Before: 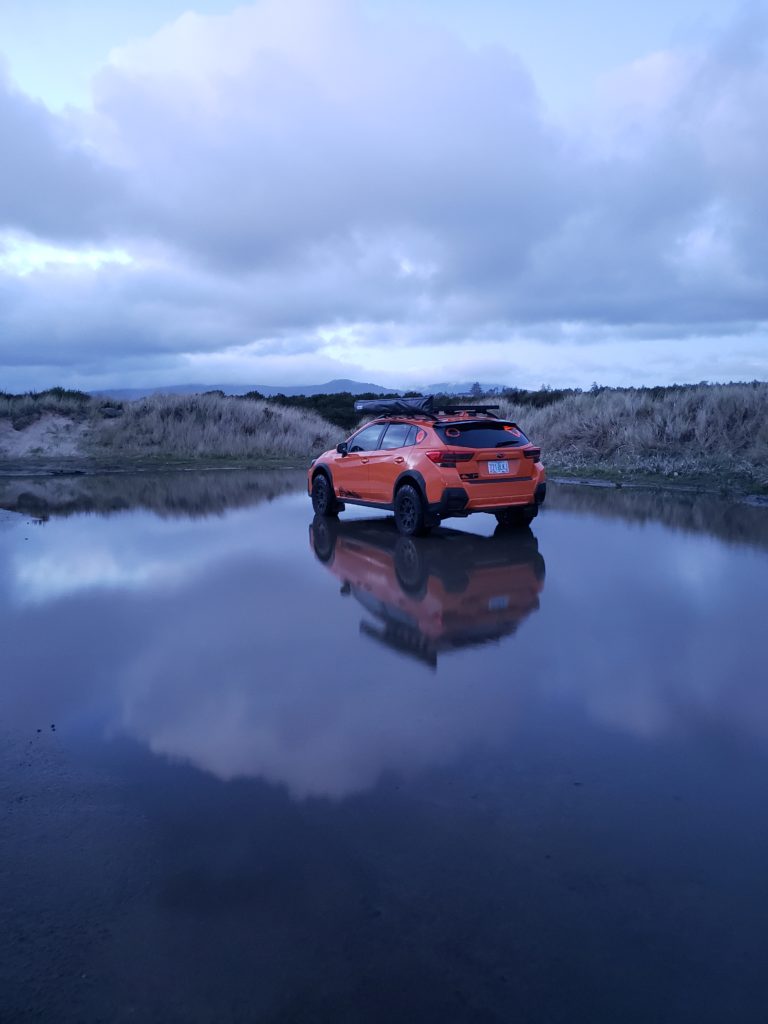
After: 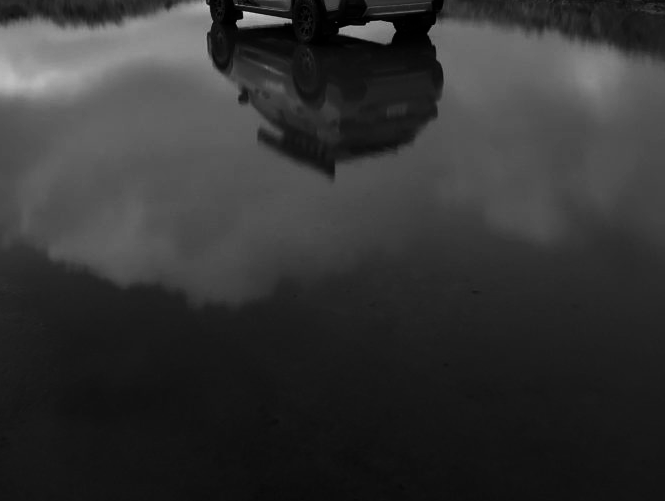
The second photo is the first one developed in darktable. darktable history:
crop and rotate: left 13.306%, top 48.129%, bottom 2.928%
monochrome: on, module defaults
white balance: red 0.982, blue 1.018
contrast brightness saturation: contrast 0.2, brightness -0.11, saturation 0.1
